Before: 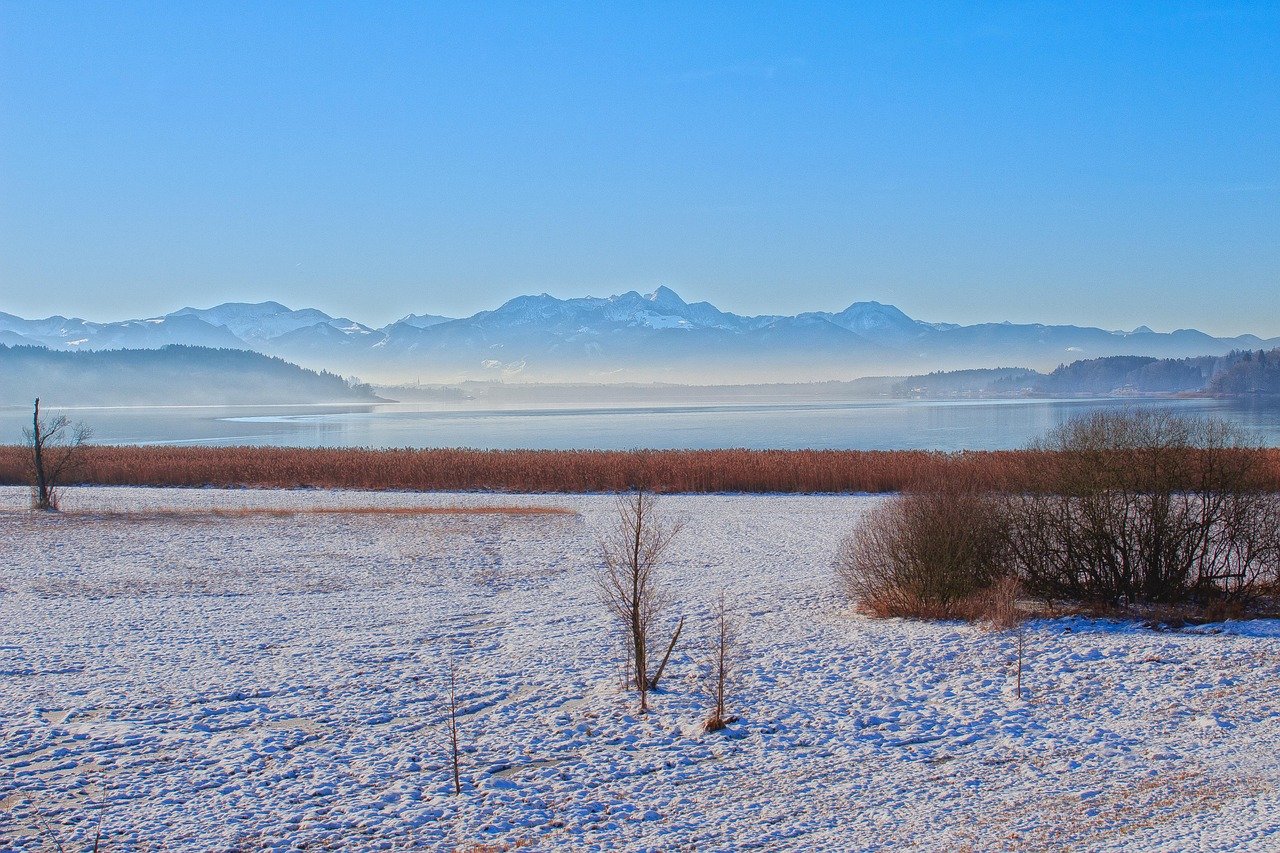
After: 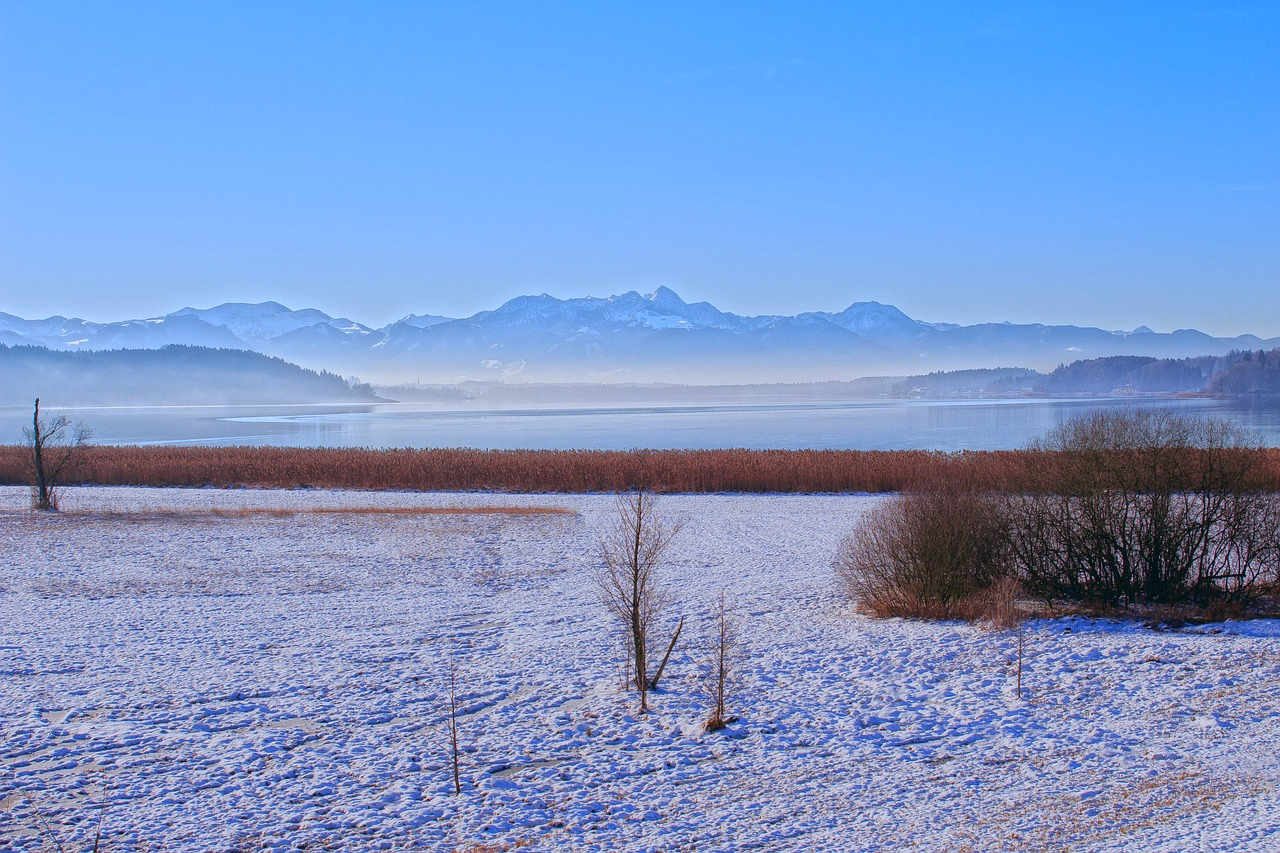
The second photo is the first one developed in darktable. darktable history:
color balance: lift [0.998, 0.998, 1.001, 1.002], gamma [0.995, 1.025, 0.992, 0.975], gain [0.995, 1.02, 0.997, 0.98]
white balance: red 0.926, green 1.003, blue 1.133
